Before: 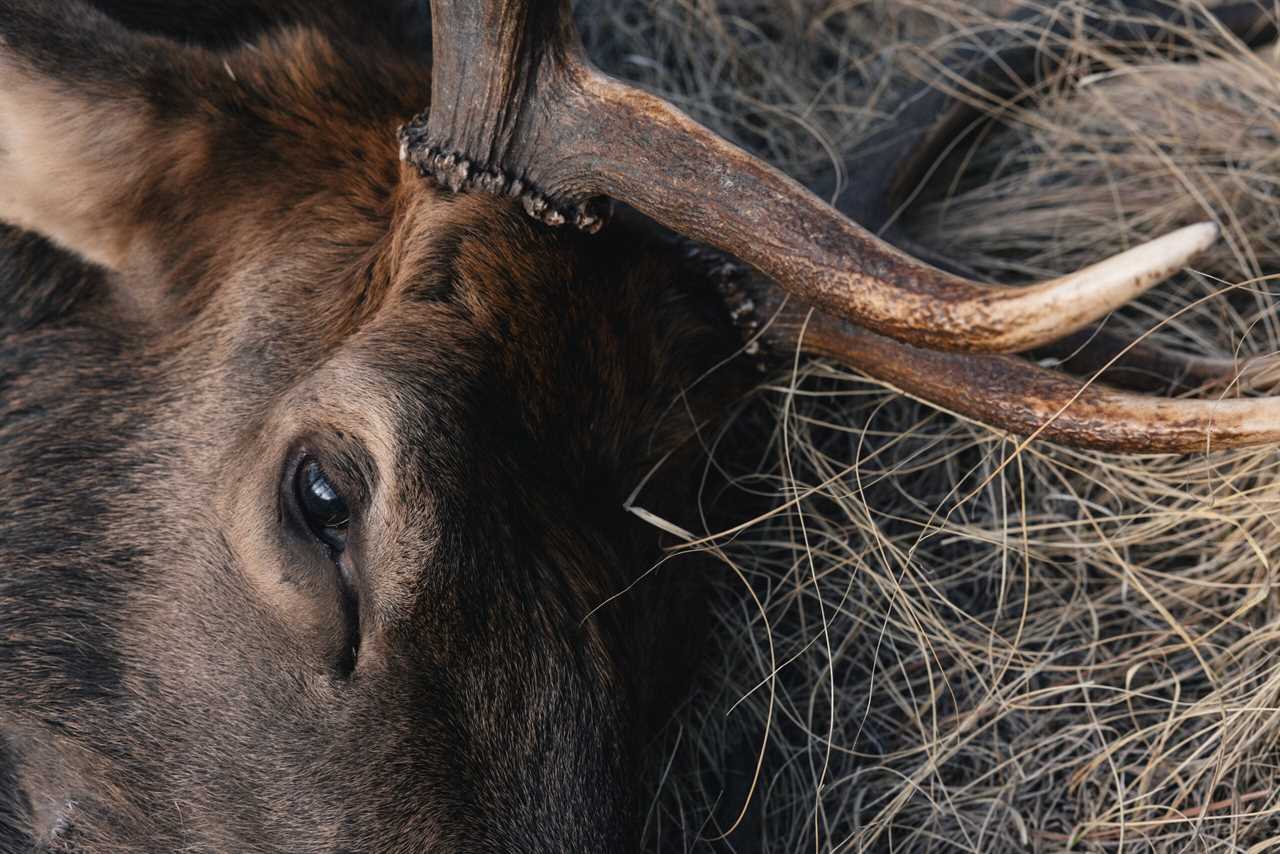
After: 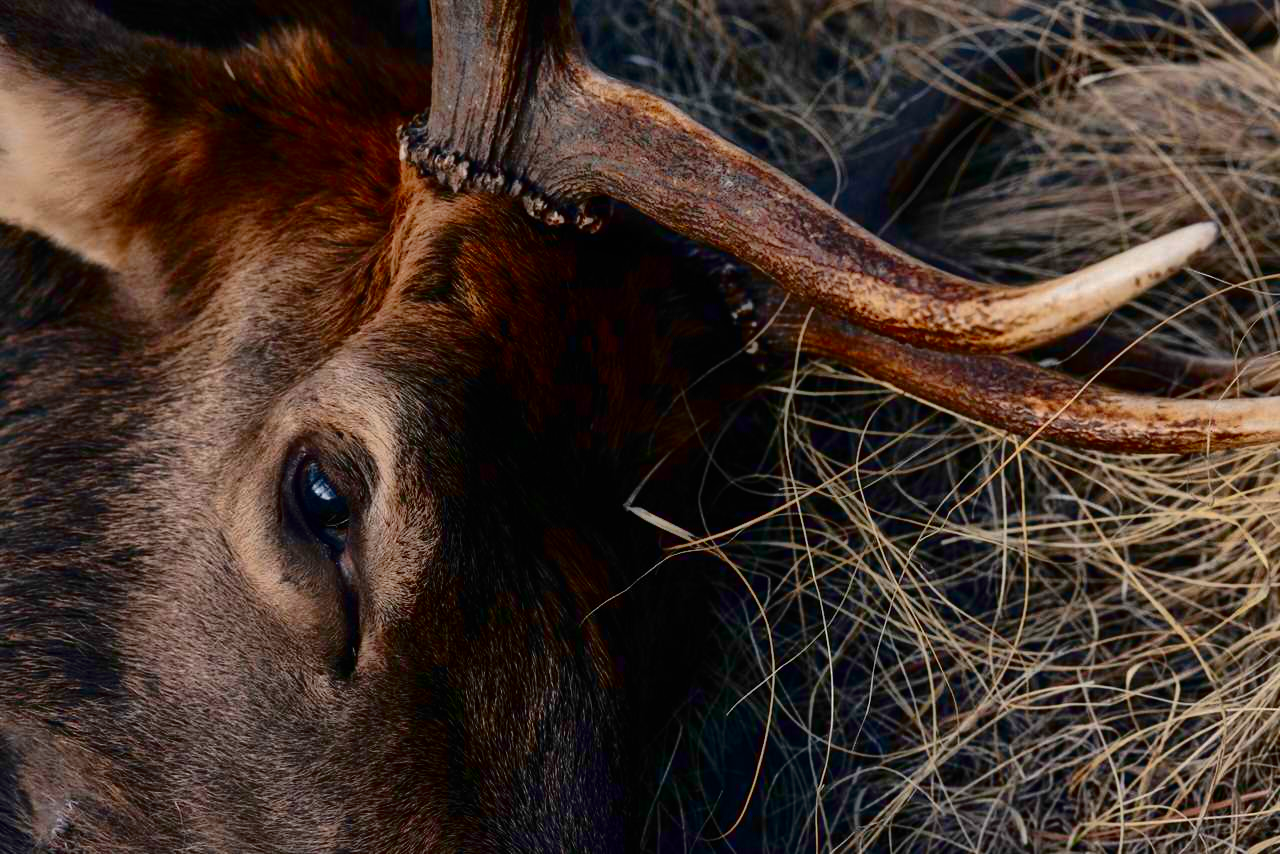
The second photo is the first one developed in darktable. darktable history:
contrast brightness saturation: contrast 0.238, brightness -0.235, saturation 0.139
color balance rgb: linear chroma grading › global chroma 8.266%, perceptual saturation grading › global saturation 0.841%, global vibrance 20%
shadows and highlights: highlights -59.91
